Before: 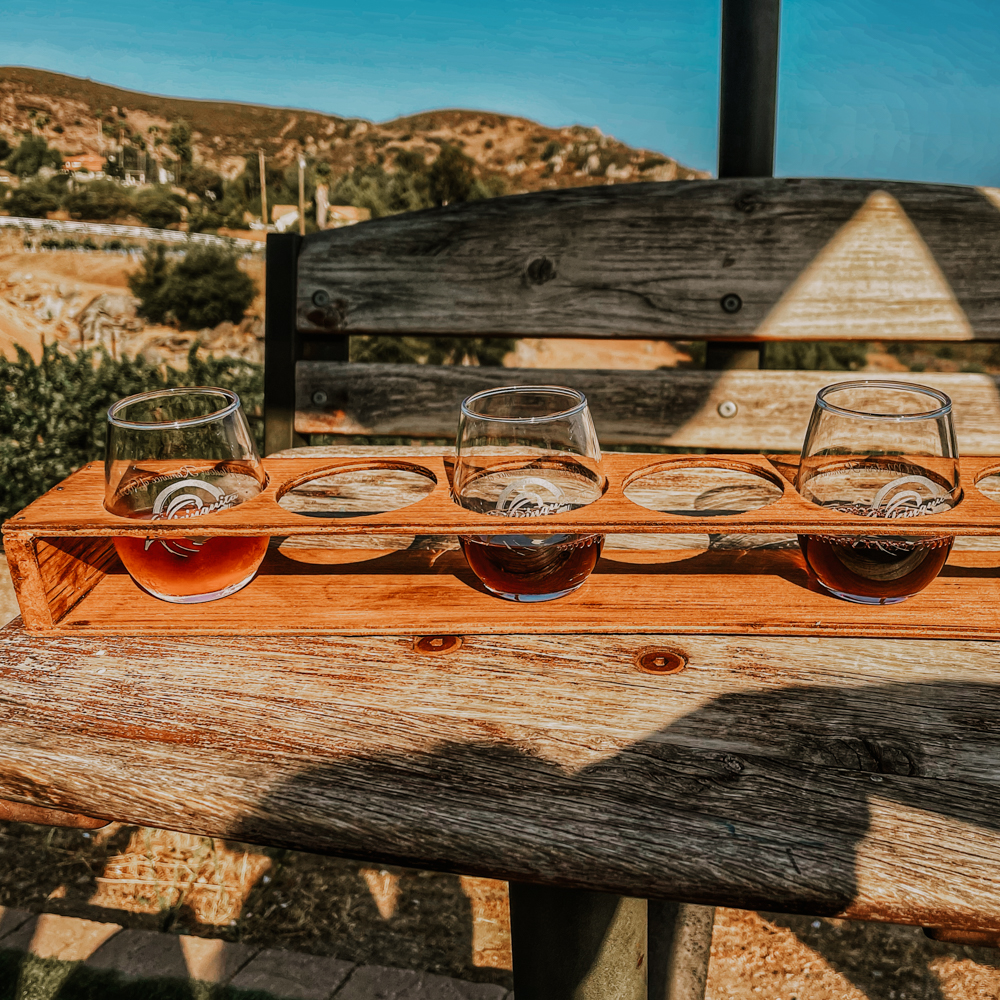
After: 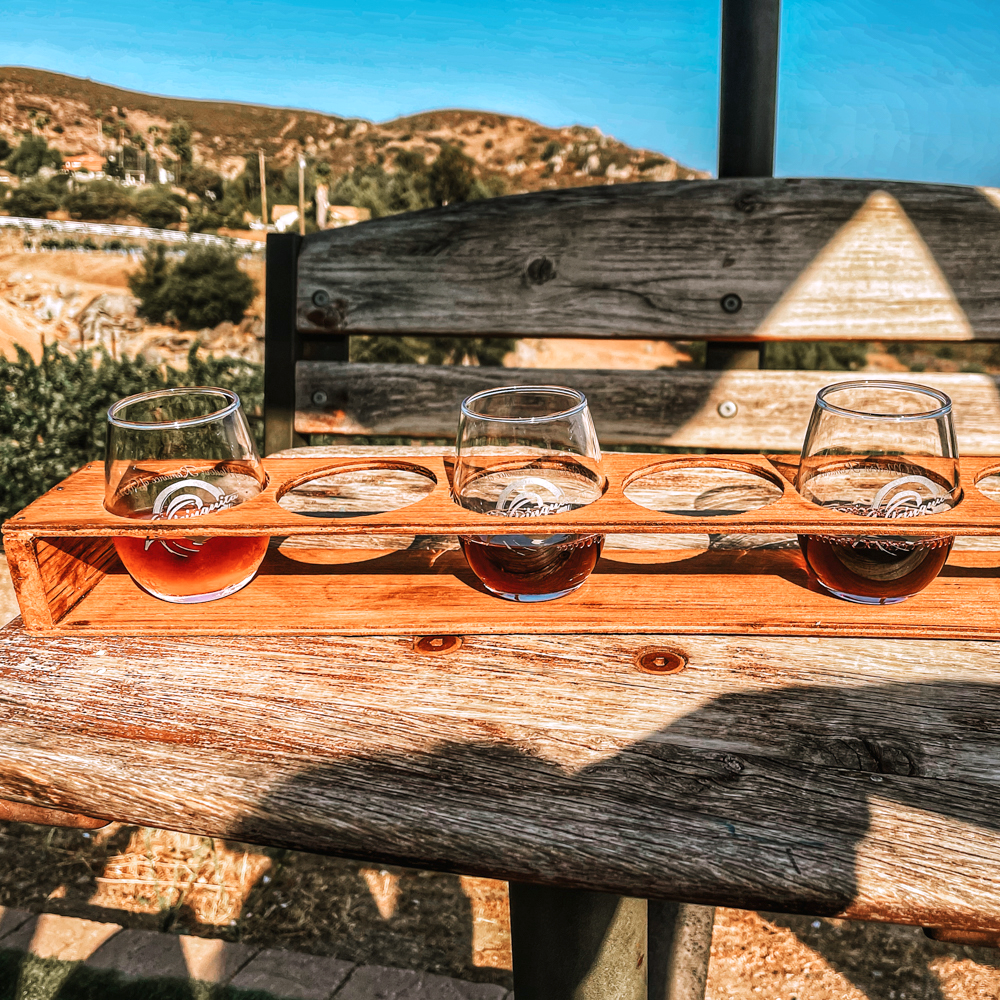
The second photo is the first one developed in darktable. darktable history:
color calibration: illuminant as shot in camera, x 0.358, y 0.373, temperature 4628.91 K
exposure: black level correction 0, exposure 0.7 EV, compensate exposure bias true, compensate highlight preservation false
